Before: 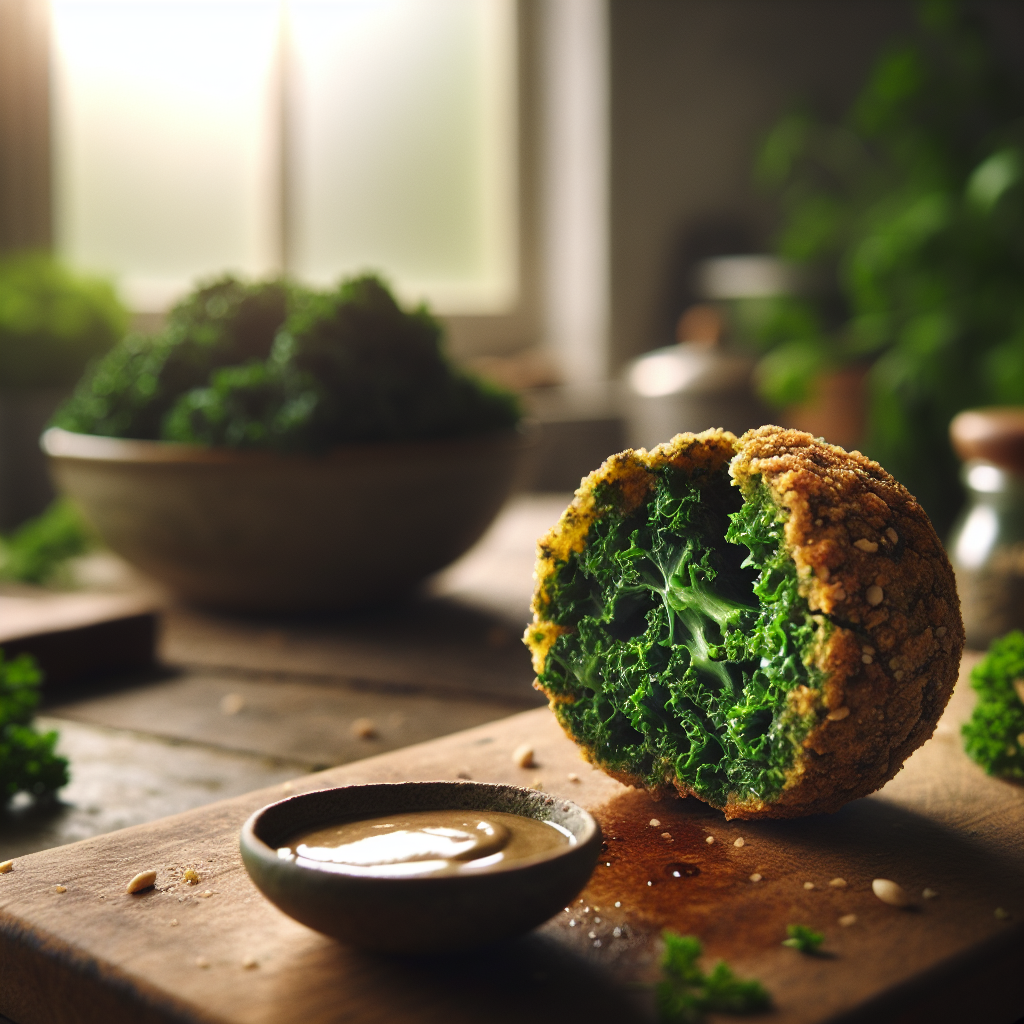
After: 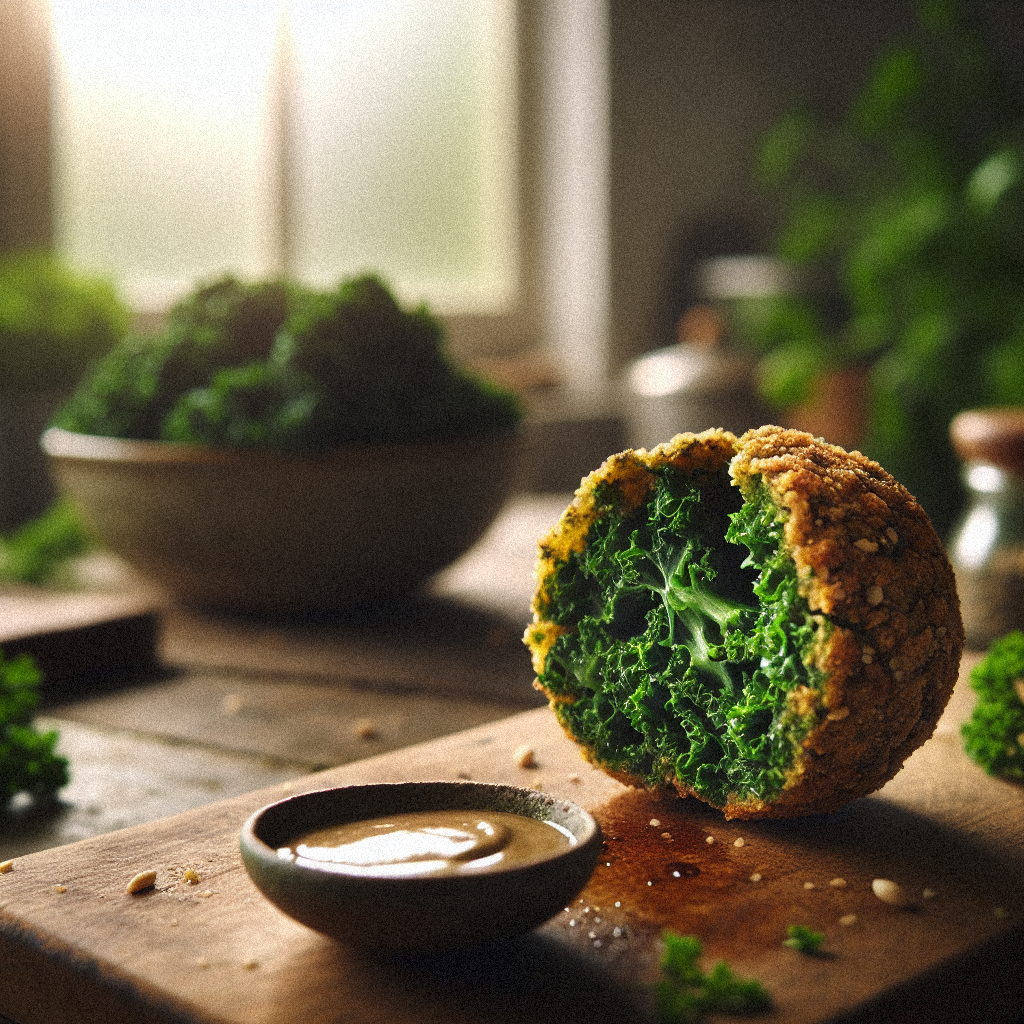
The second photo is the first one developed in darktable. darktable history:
grain: strength 35%, mid-tones bias 0%
white balance: emerald 1
